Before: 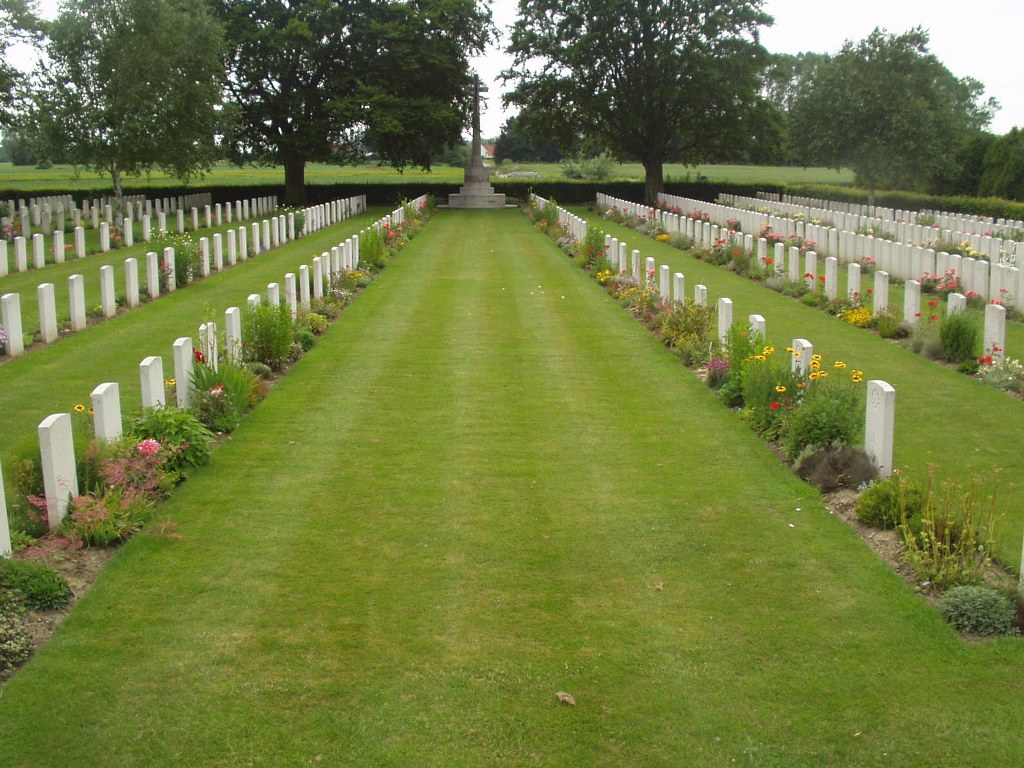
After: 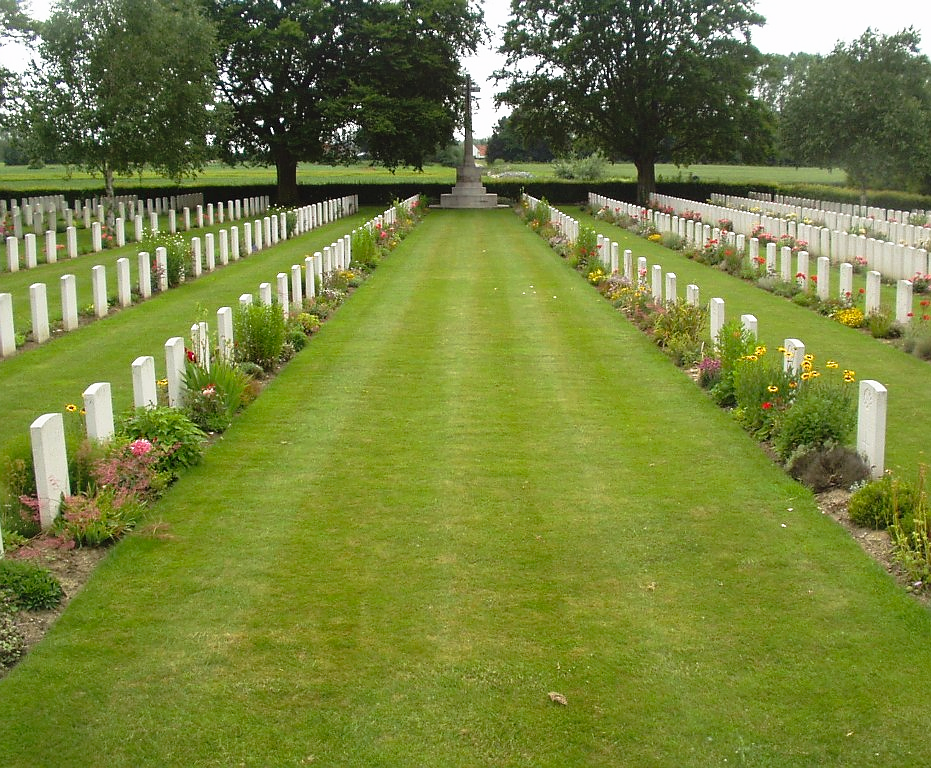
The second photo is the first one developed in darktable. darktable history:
crop and rotate: left 0.851%, right 8.172%
sharpen: radius 0.972, amount 0.614
tone curve: curves: ch0 [(0, 0.01) (0.037, 0.032) (0.131, 0.108) (0.275, 0.286) (0.483, 0.517) (0.61, 0.661) (0.697, 0.768) (0.797, 0.876) (0.888, 0.952) (0.997, 0.995)]; ch1 [(0, 0) (0.312, 0.262) (0.425, 0.402) (0.5, 0.5) (0.527, 0.532) (0.556, 0.585) (0.683, 0.706) (0.746, 0.77) (1, 1)]; ch2 [(0, 0) (0.223, 0.185) (0.333, 0.284) (0.432, 0.4) (0.502, 0.502) (0.525, 0.527) (0.545, 0.564) (0.587, 0.613) (0.636, 0.654) (0.711, 0.729) (0.845, 0.855) (0.998, 0.977)], preserve colors none
